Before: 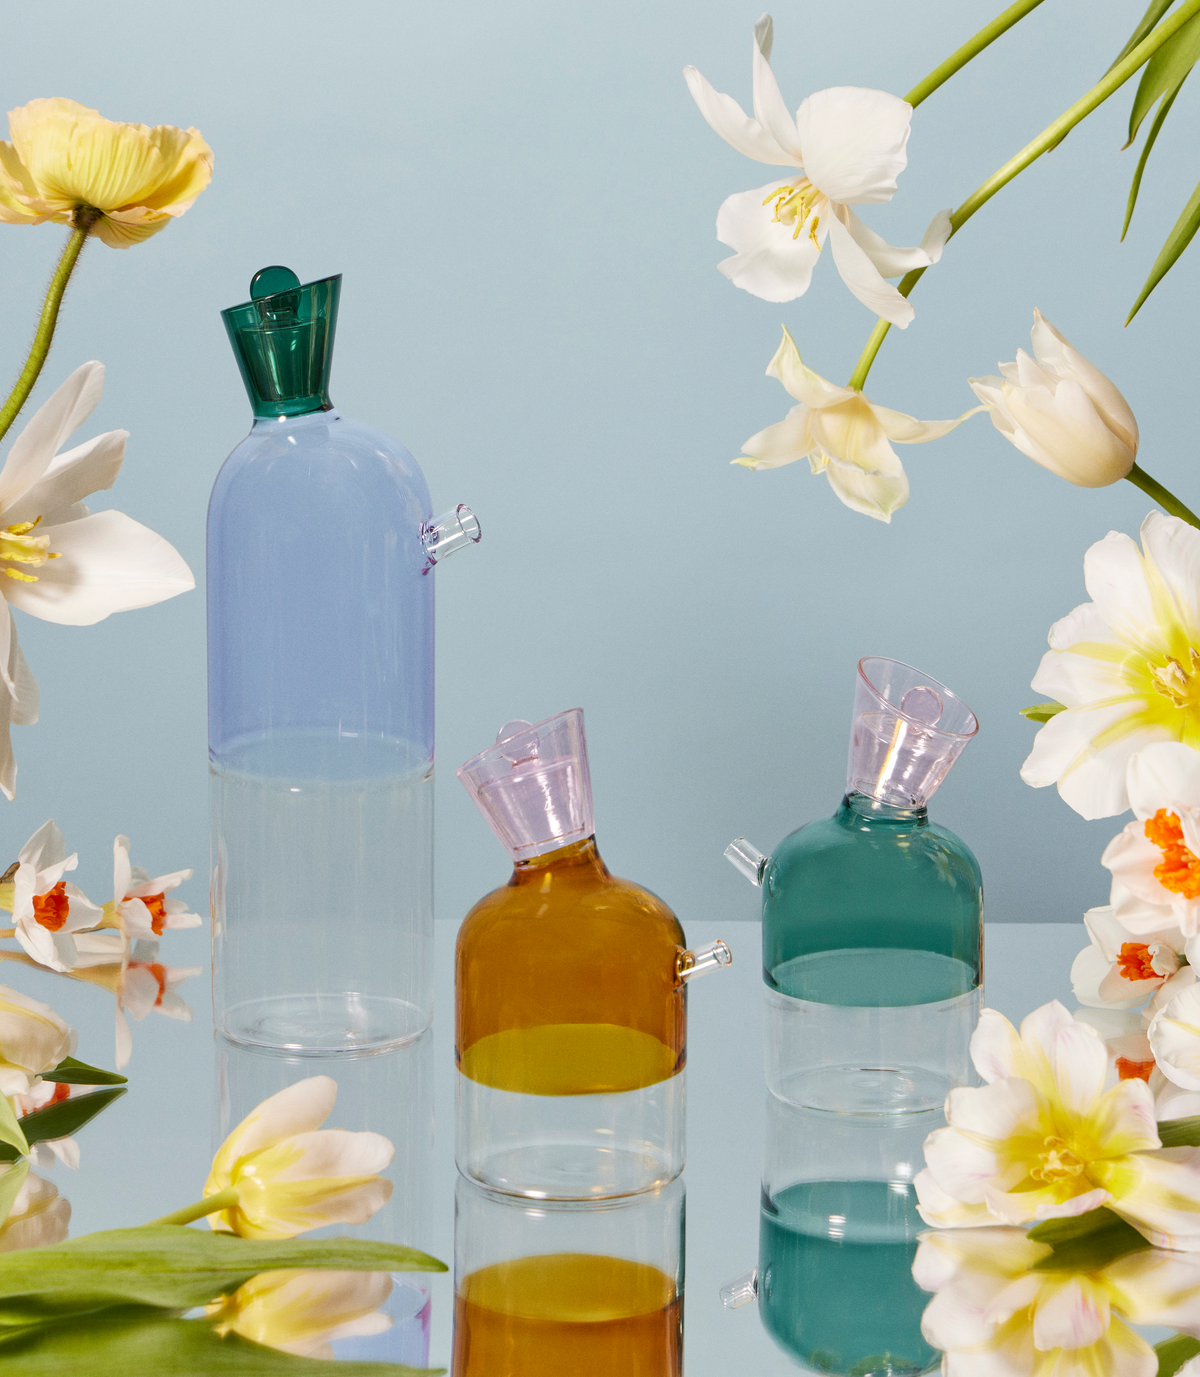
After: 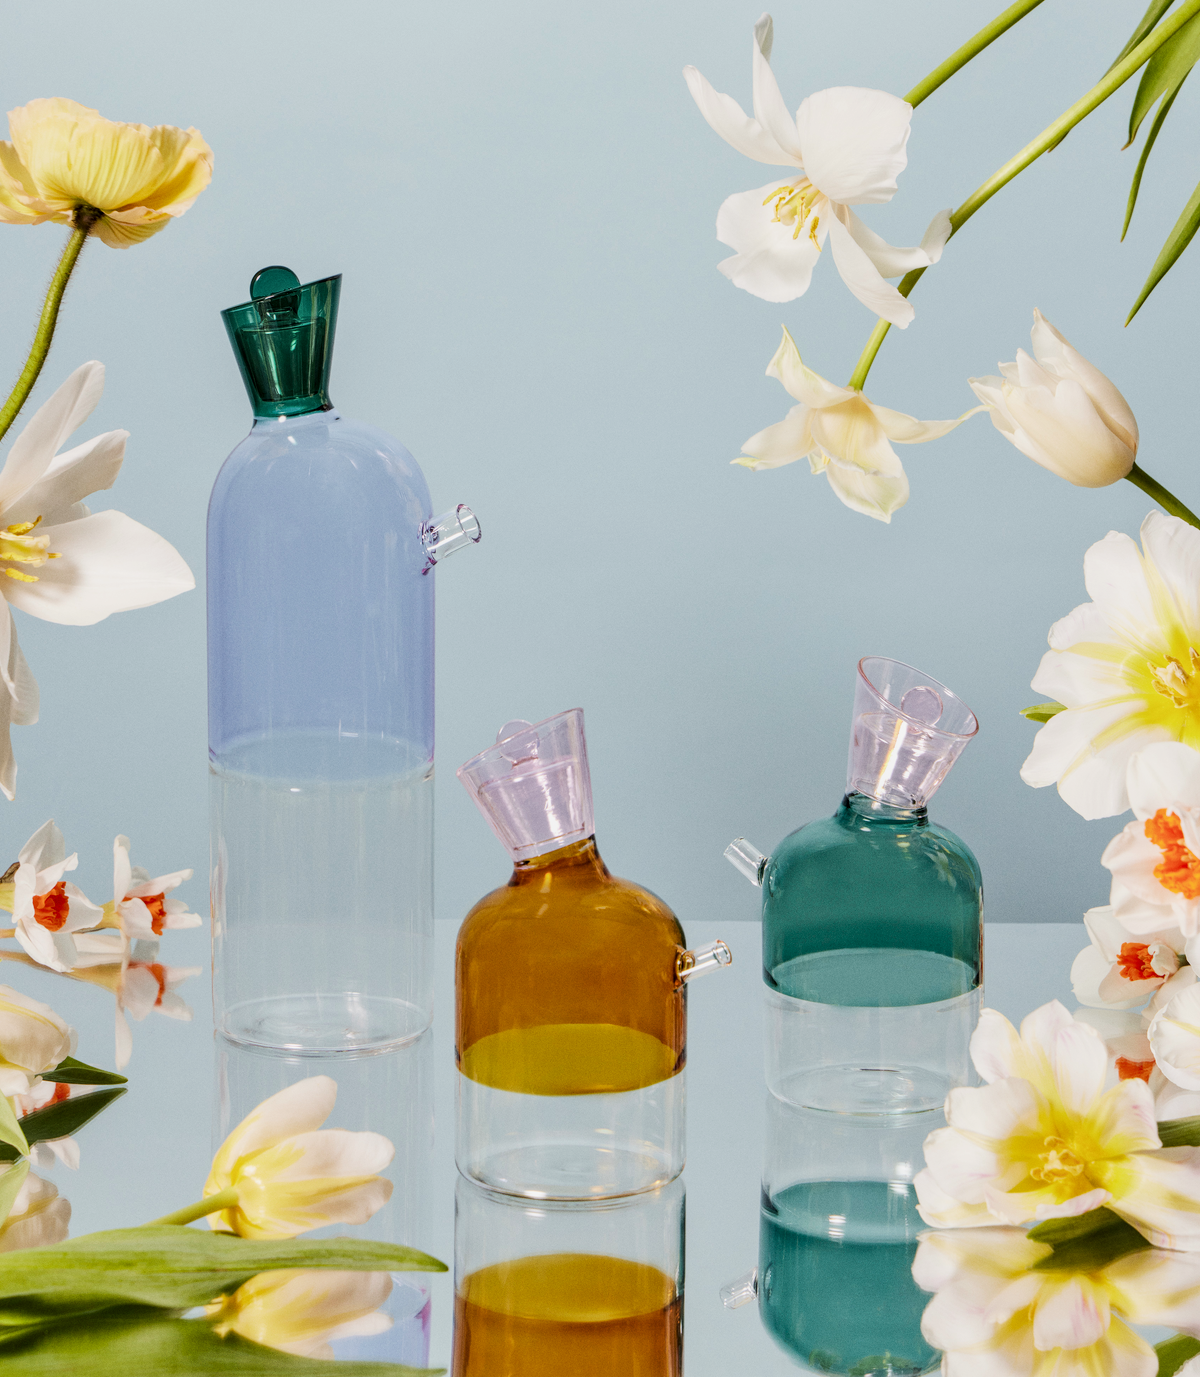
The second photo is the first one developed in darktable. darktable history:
local contrast: on, module defaults
filmic rgb: white relative exposure 3.9 EV, hardness 4.26
tone equalizer: -8 EV -0.417 EV, -7 EV -0.389 EV, -6 EV -0.333 EV, -5 EV -0.222 EV, -3 EV 0.222 EV, -2 EV 0.333 EV, -1 EV 0.389 EV, +0 EV 0.417 EV, edges refinement/feathering 500, mask exposure compensation -1.57 EV, preserve details no
